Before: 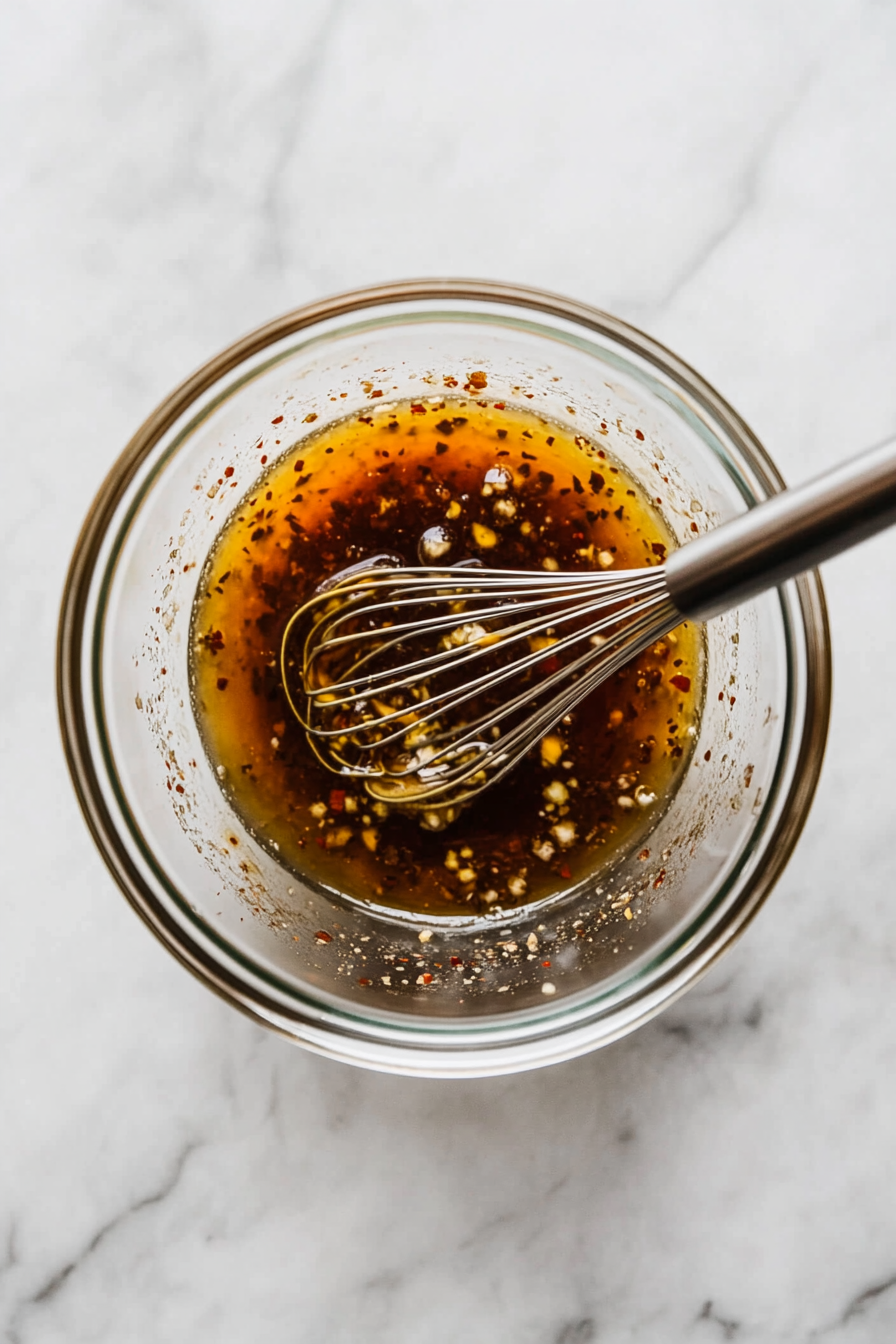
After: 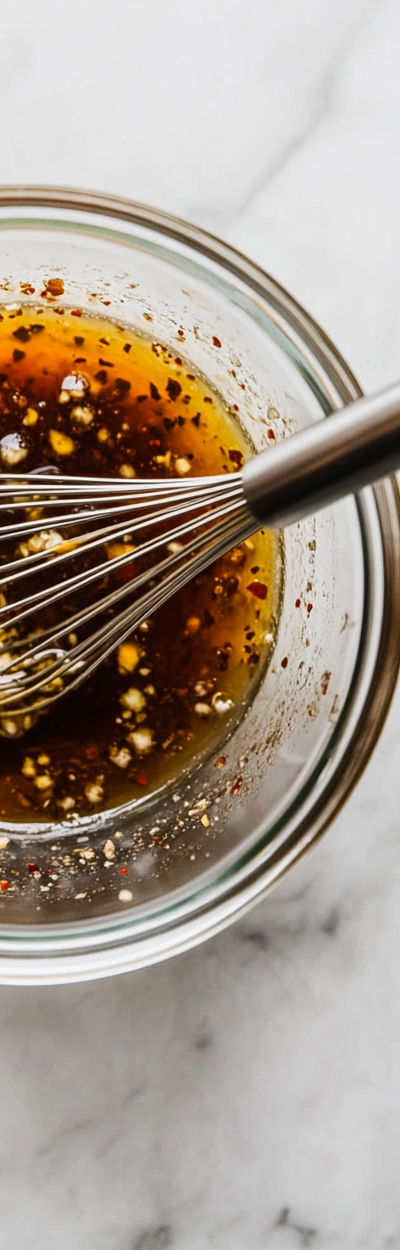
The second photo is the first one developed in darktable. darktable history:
crop: left 47.277%, top 6.935%, right 8.041%
